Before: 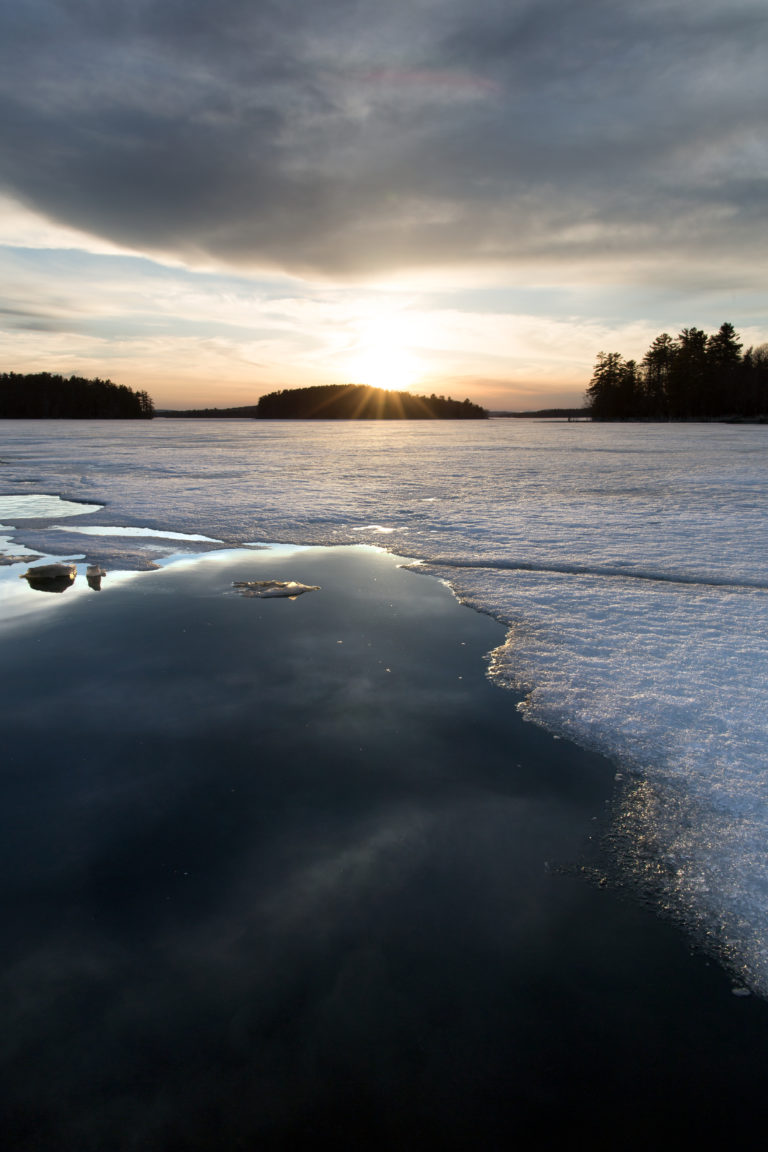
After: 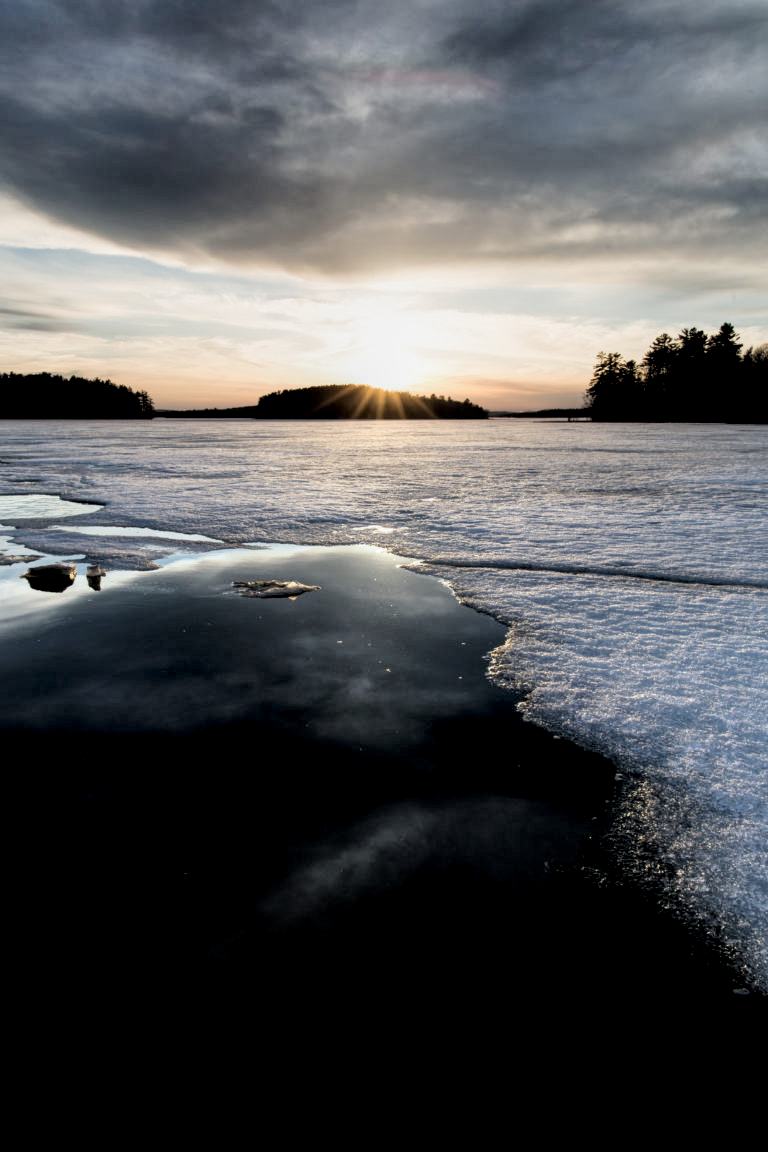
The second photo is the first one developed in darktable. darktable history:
local contrast: highlights 100%, shadows 100%, detail 200%, midtone range 0.2
filmic rgb: black relative exposure -5 EV, hardness 2.88, contrast 1.3, highlights saturation mix -30%
